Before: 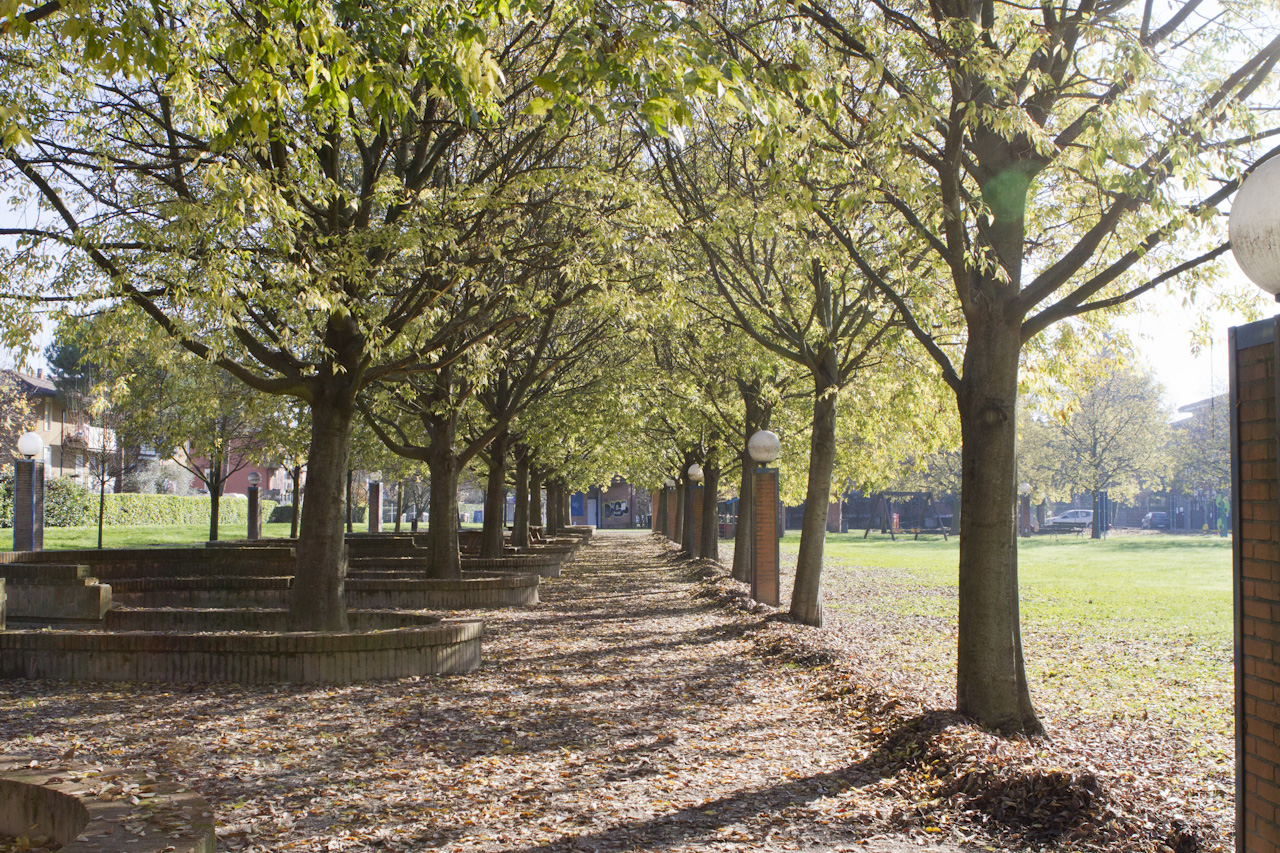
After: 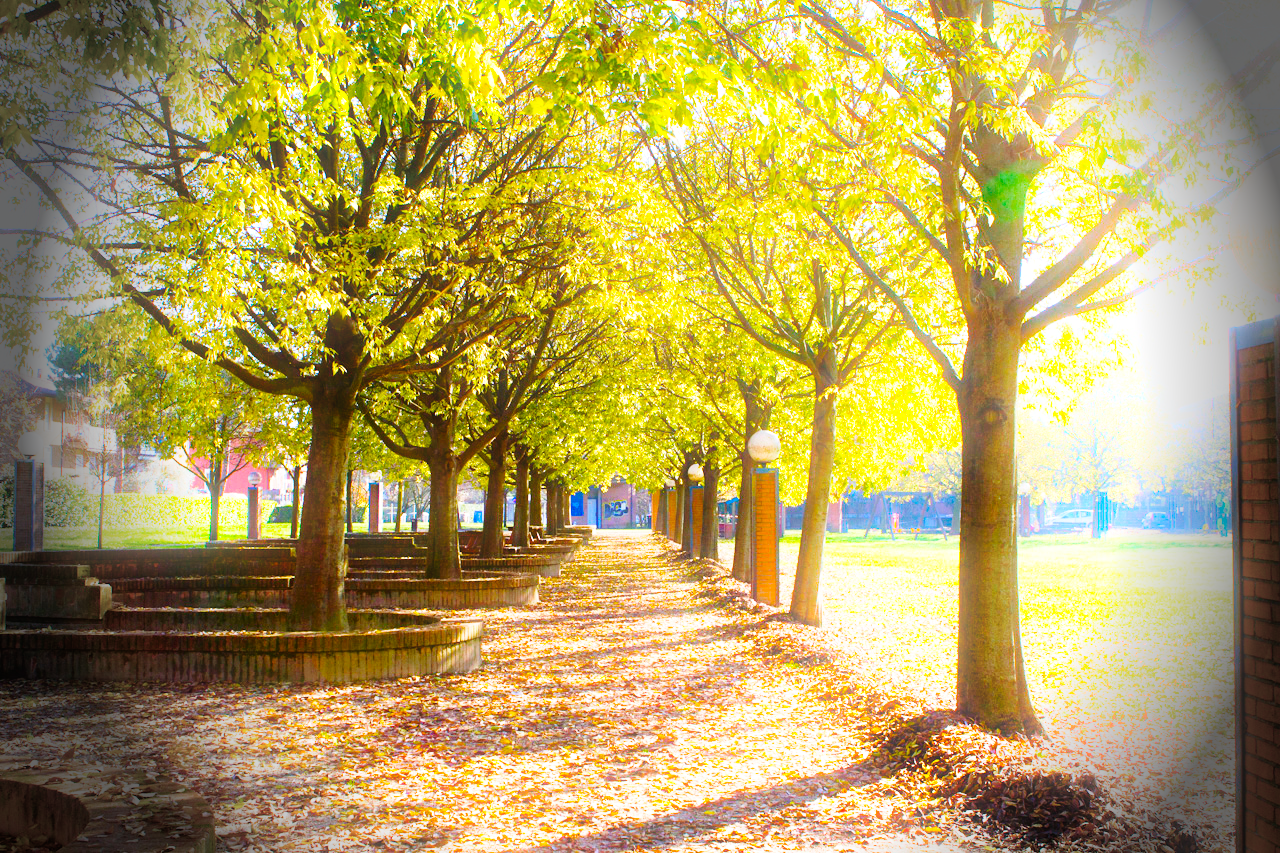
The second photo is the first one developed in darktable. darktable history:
vignetting: fall-off start 76.42%, fall-off radius 27.36%, brightness -0.872, center (0.037, -0.09), width/height ratio 0.971
bloom: size 5%, threshold 95%, strength 15%
color balance rgb: linear chroma grading › shadows 10%, linear chroma grading › highlights 10%, linear chroma grading › global chroma 15%, linear chroma grading › mid-tones 15%, perceptual saturation grading › global saturation 40%, perceptual saturation grading › highlights -25%, perceptual saturation grading › mid-tones 35%, perceptual saturation grading › shadows 35%, perceptual brilliance grading › global brilliance 11.29%, global vibrance 11.29%
base curve: curves: ch0 [(0, 0) (0.028, 0.03) (0.121, 0.232) (0.46, 0.748) (0.859, 0.968) (1, 1)], preserve colors none
